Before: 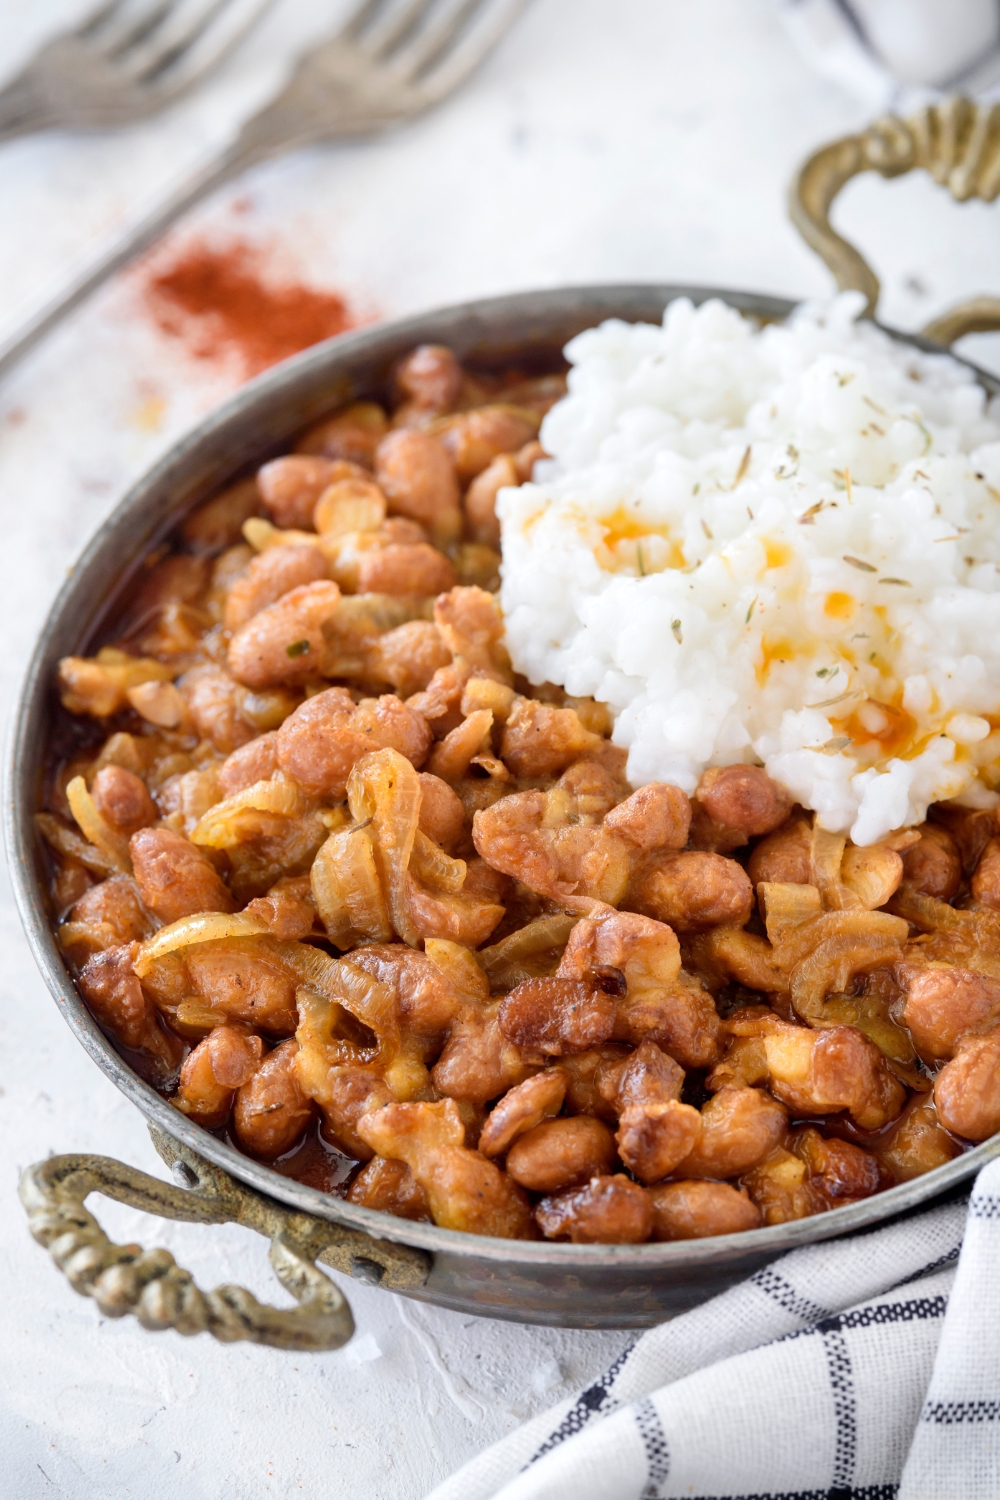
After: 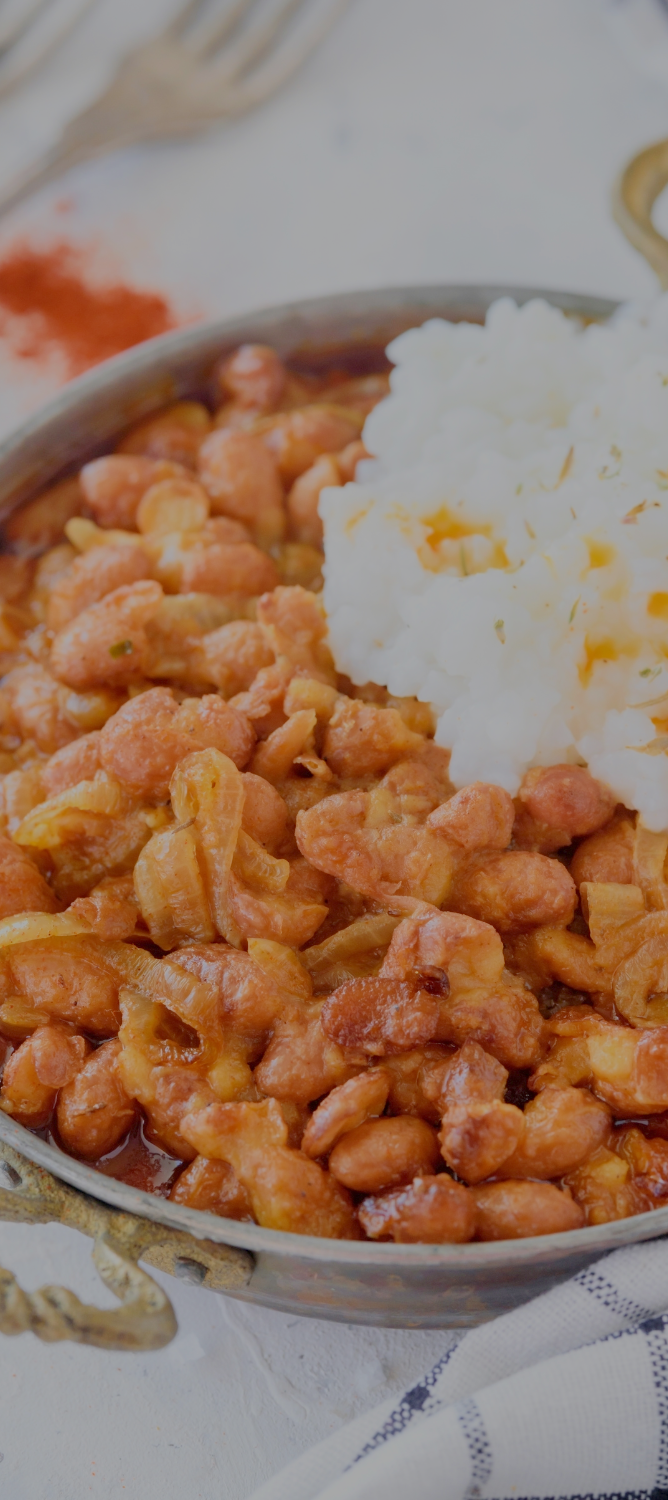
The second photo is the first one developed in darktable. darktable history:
filmic rgb: black relative exposure -16 EV, white relative exposure 8 EV, threshold 3 EV, hardness 4.17, latitude 50%, contrast 0.5, color science v5 (2021), contrast in shadows safe, contrast in highlights safe, enable highlight reconstruction true
crop and rotate: left 17.732%, right 15.423%
